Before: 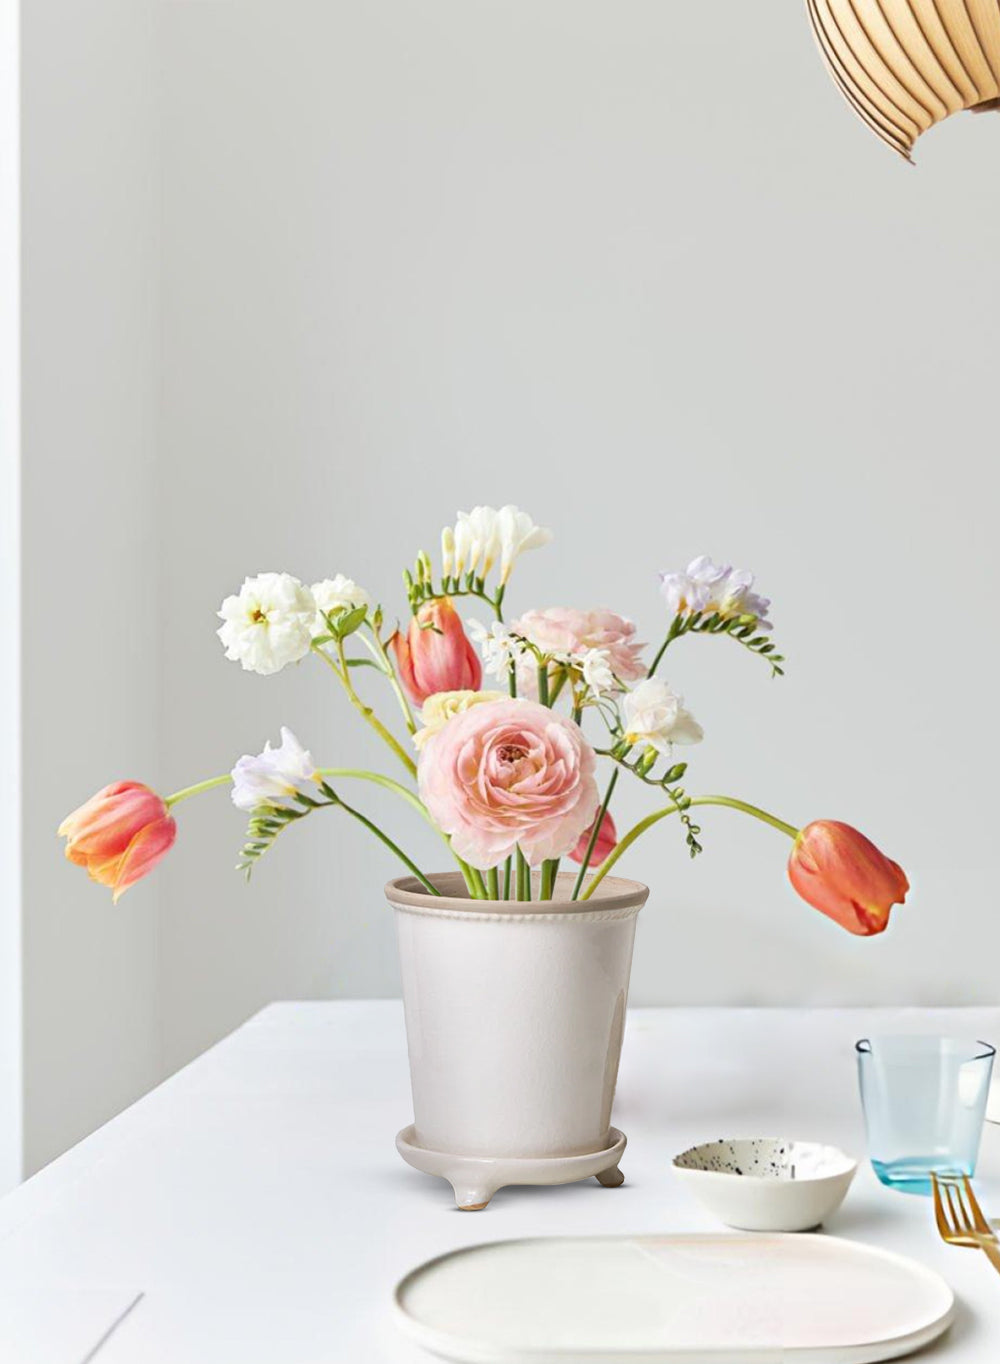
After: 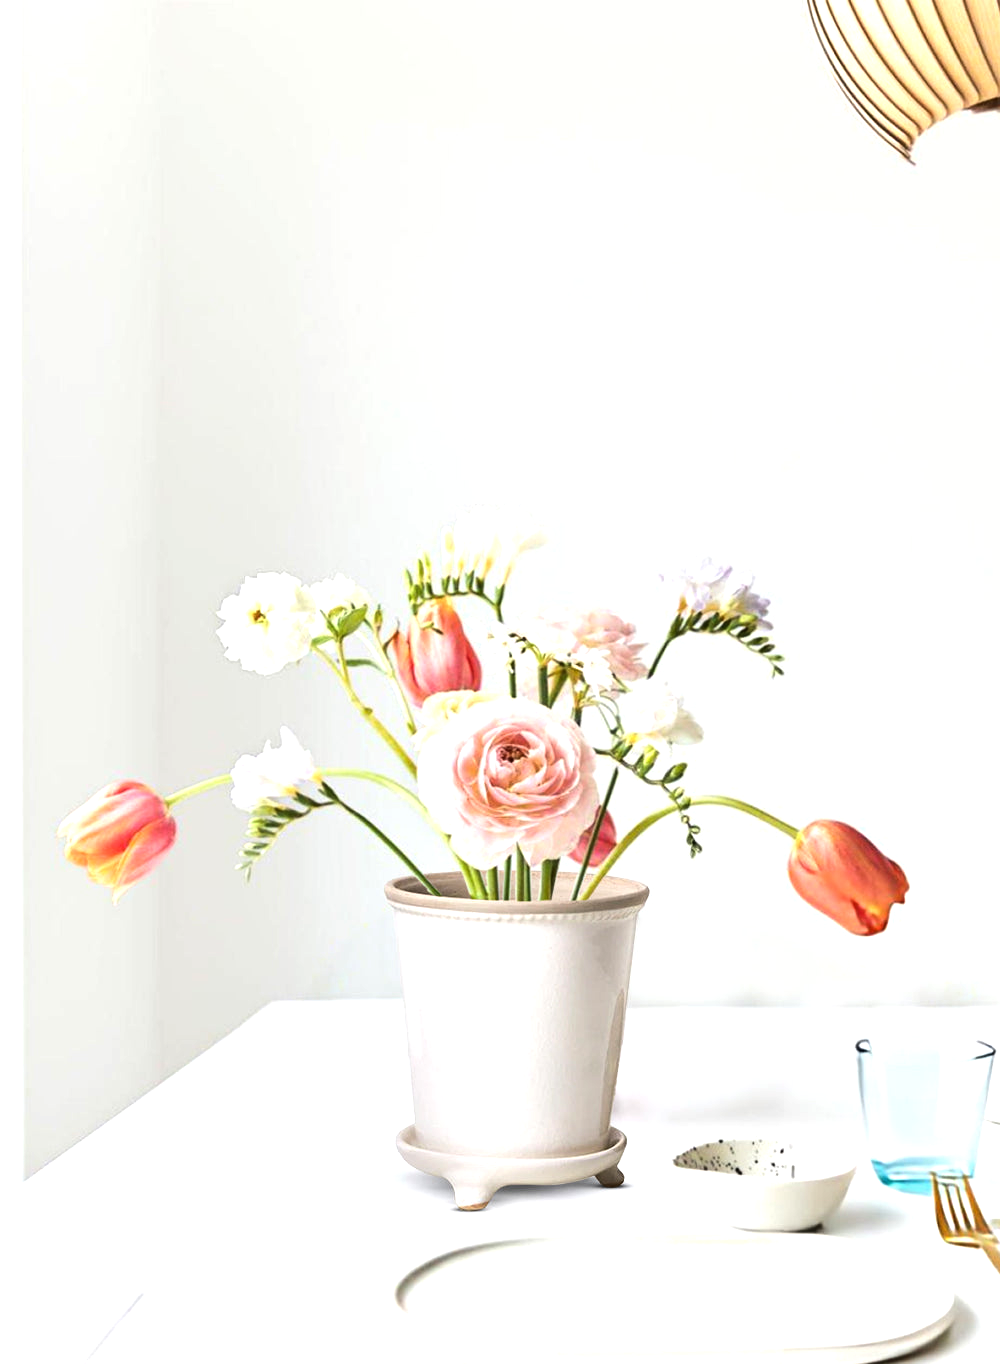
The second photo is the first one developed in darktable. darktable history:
tone equalizer: -8 EV -0.71 EV, -7 EV -0.717 EV, -6 EV -0.596 EV, -5 EV -0.422 EV, -3 EV 0.375 EV, -2 EV 0.6 EV, -1 EV 0.7 EV, +0 EV 0.755 EV, edges refinement/feathering 500, mask exposure compensation -1.57 EV, preserve details no
